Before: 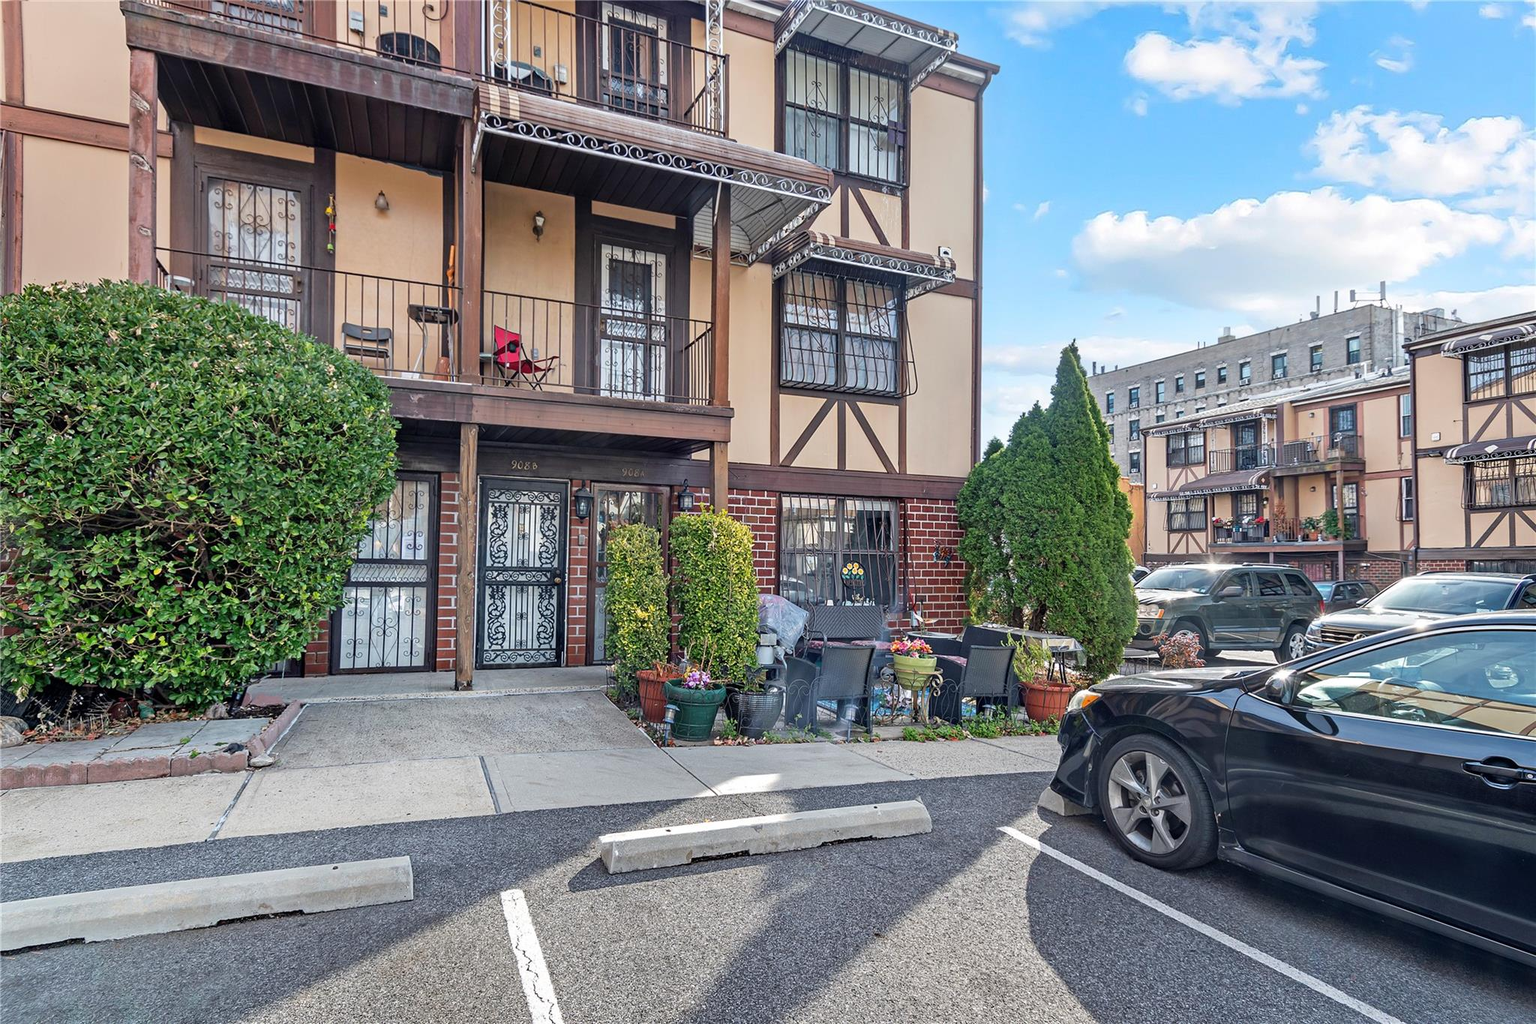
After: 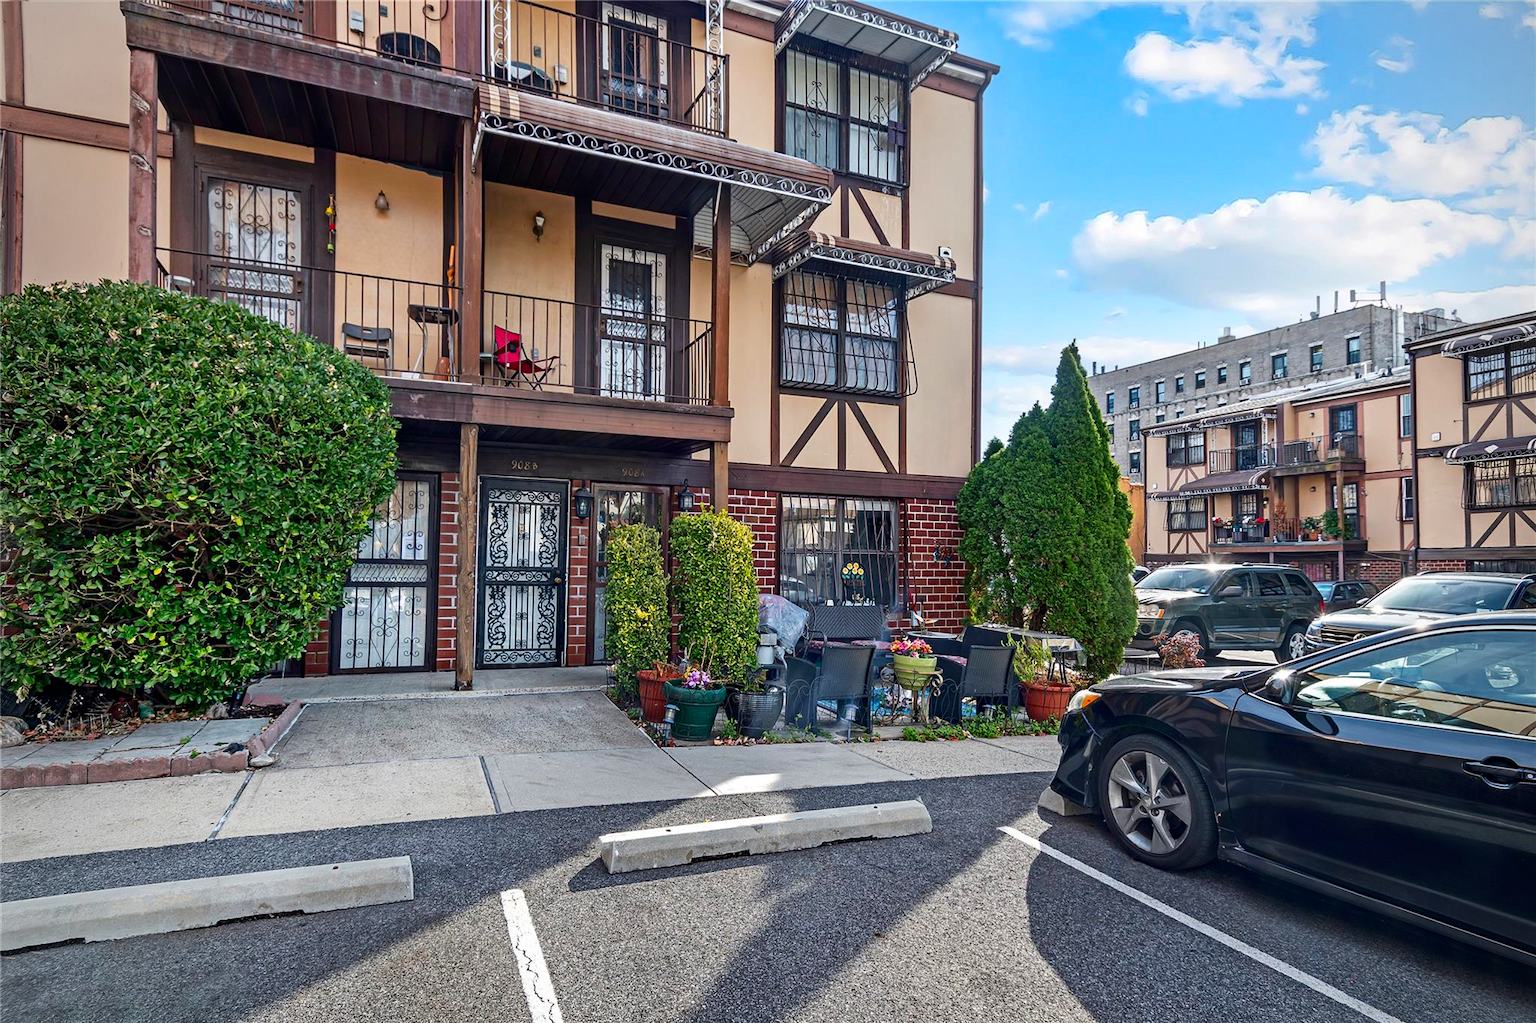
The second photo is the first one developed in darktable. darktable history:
contrast brightness saturation: contrast 0.12, brightness -0.12, saturation 0.2
vignetting: fall-off radius 60.92%
